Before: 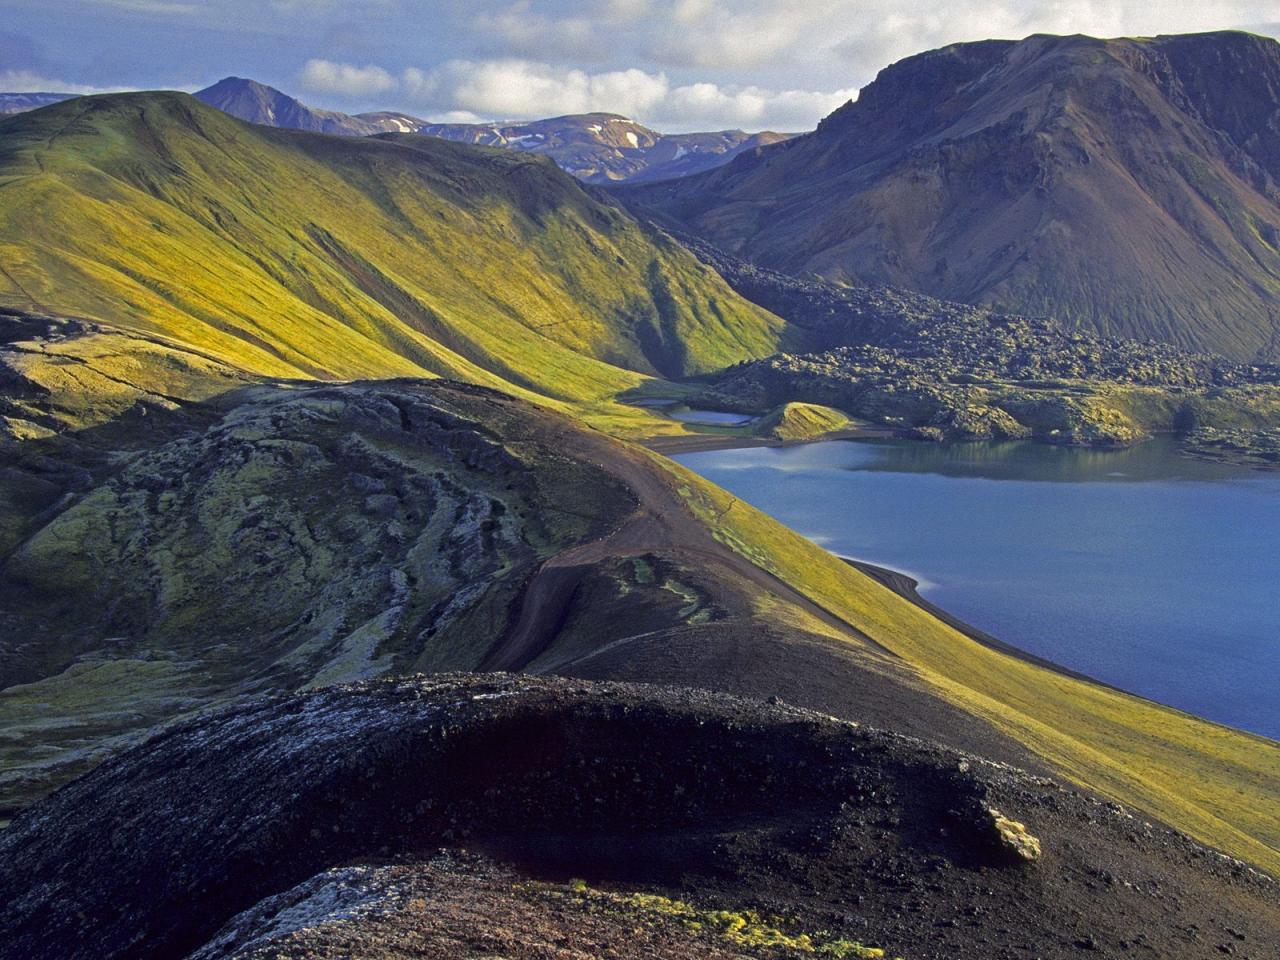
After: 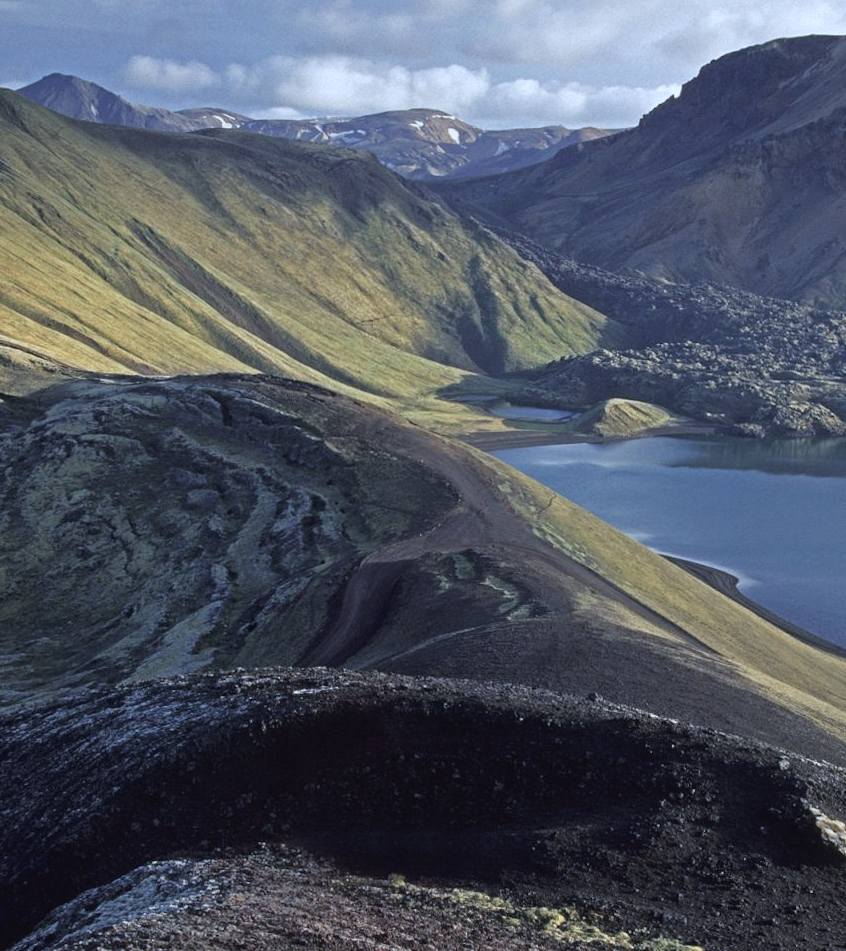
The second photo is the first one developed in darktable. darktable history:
crop and rotate: left 13.409%, right 19.924%
rotate and perspective: rotation 0.192°, lens shift (horizontal) -0.015, crop left 0.005, crop right 0.996, crop top 0.006, crop bottom 0.99
contrast brightness saturation: contrast -0.05, saturation -0.41
color correction: highlights a* -2.24, highlights b* -18.1
